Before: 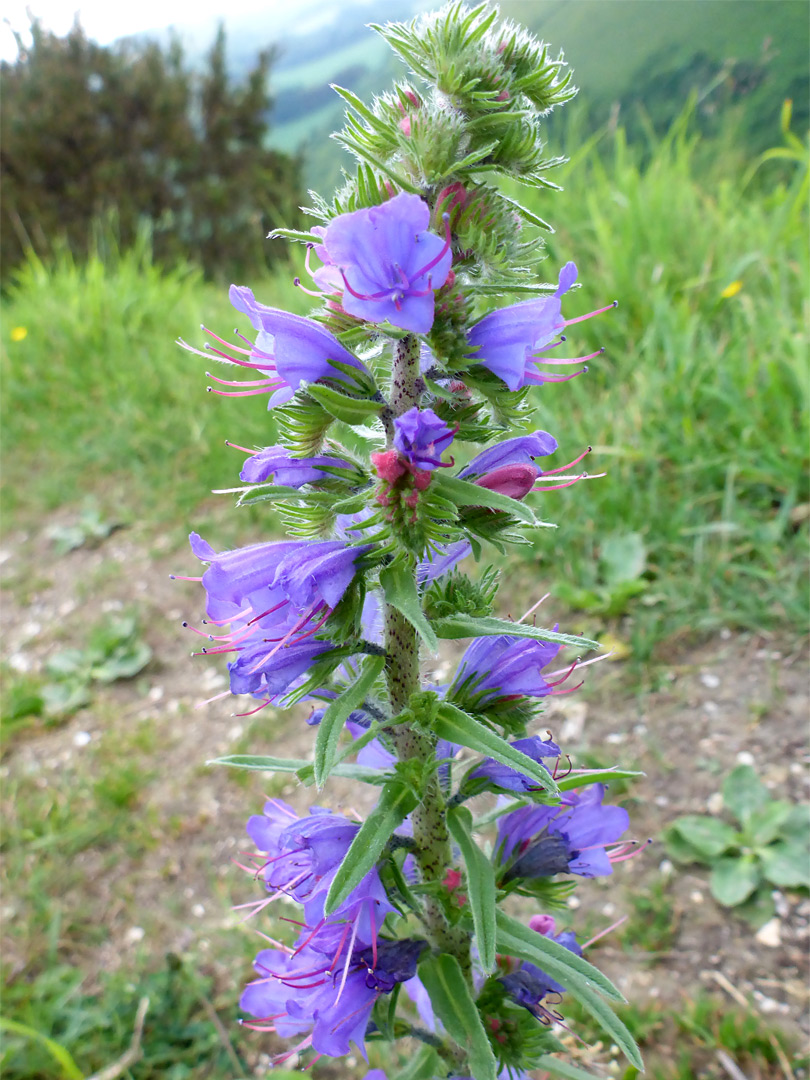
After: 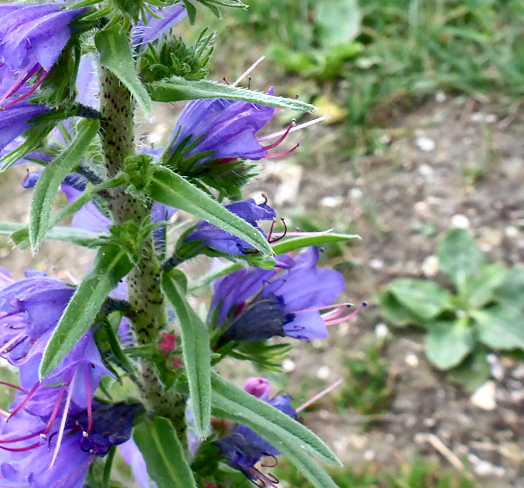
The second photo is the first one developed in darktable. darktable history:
crop and rotate: left 35.302%, top 49.732%, bottom 5.015%
local contrast: mode bilateral grid, contrast 21, coarseness 49, detail 179%, midtone range 0.2
